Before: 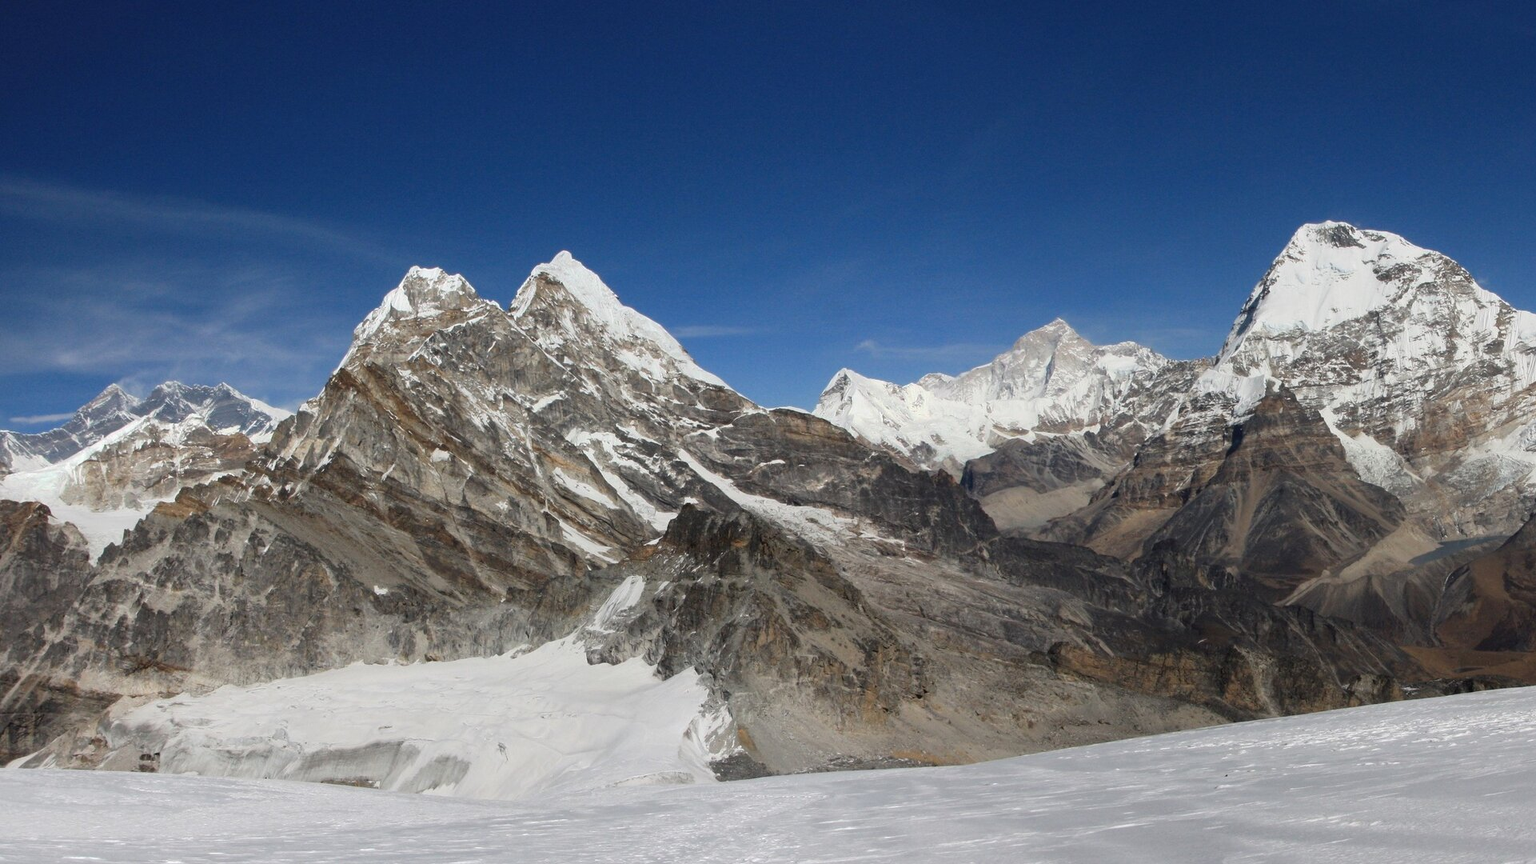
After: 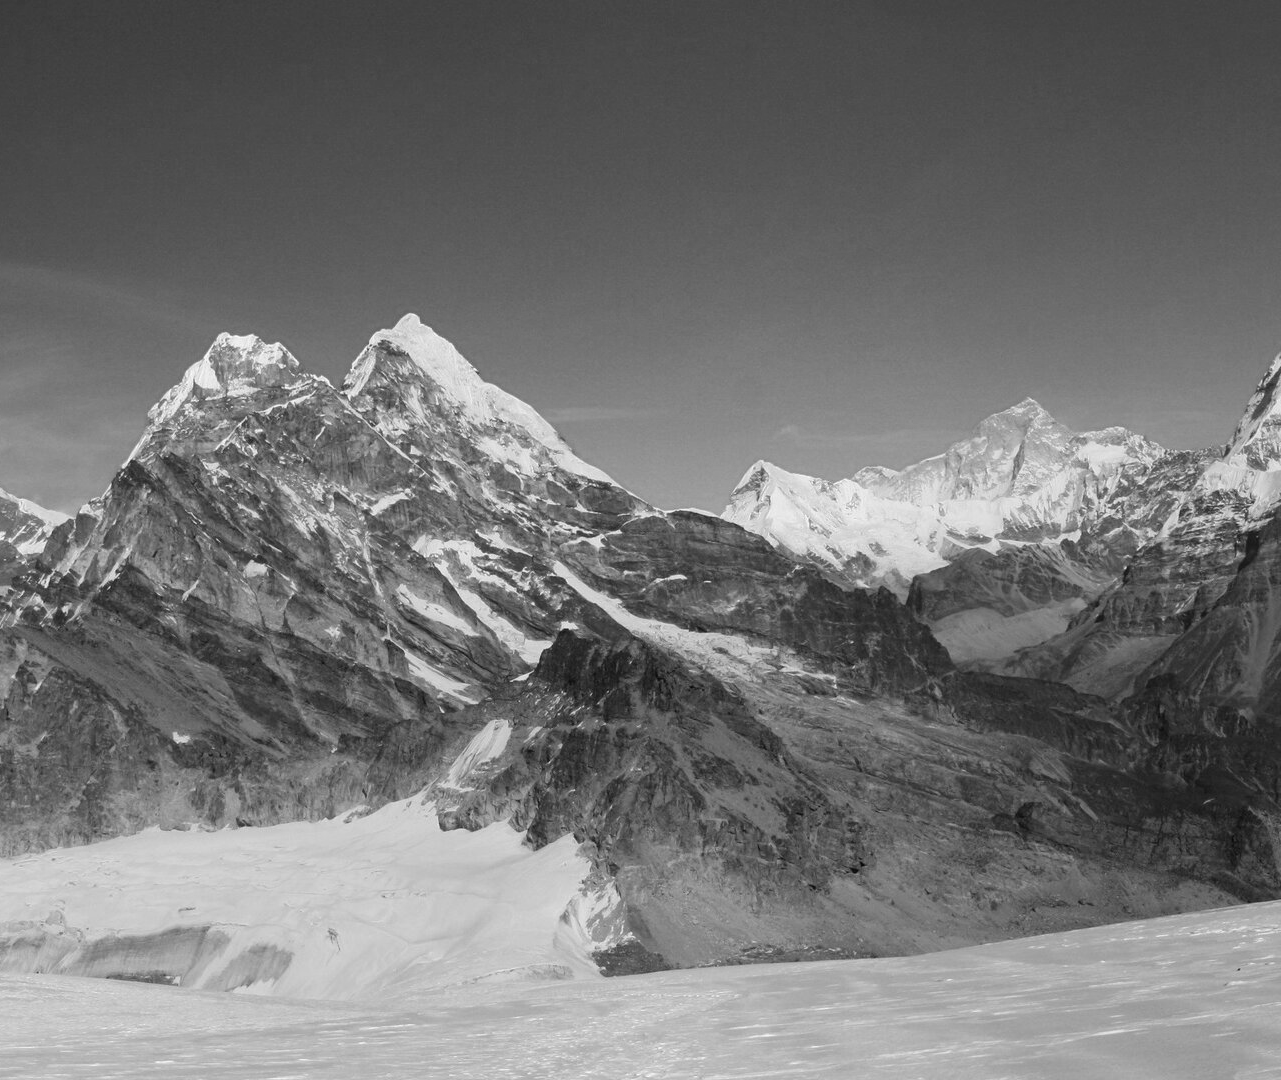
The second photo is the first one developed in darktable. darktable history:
color calibration: output gray [0.253, 0.26, 0.487, 0], illuminant as shot in camera, x 0.358, y 0.373, temperature 4628.91 K
crop: left 15.388%, right 17.898%
